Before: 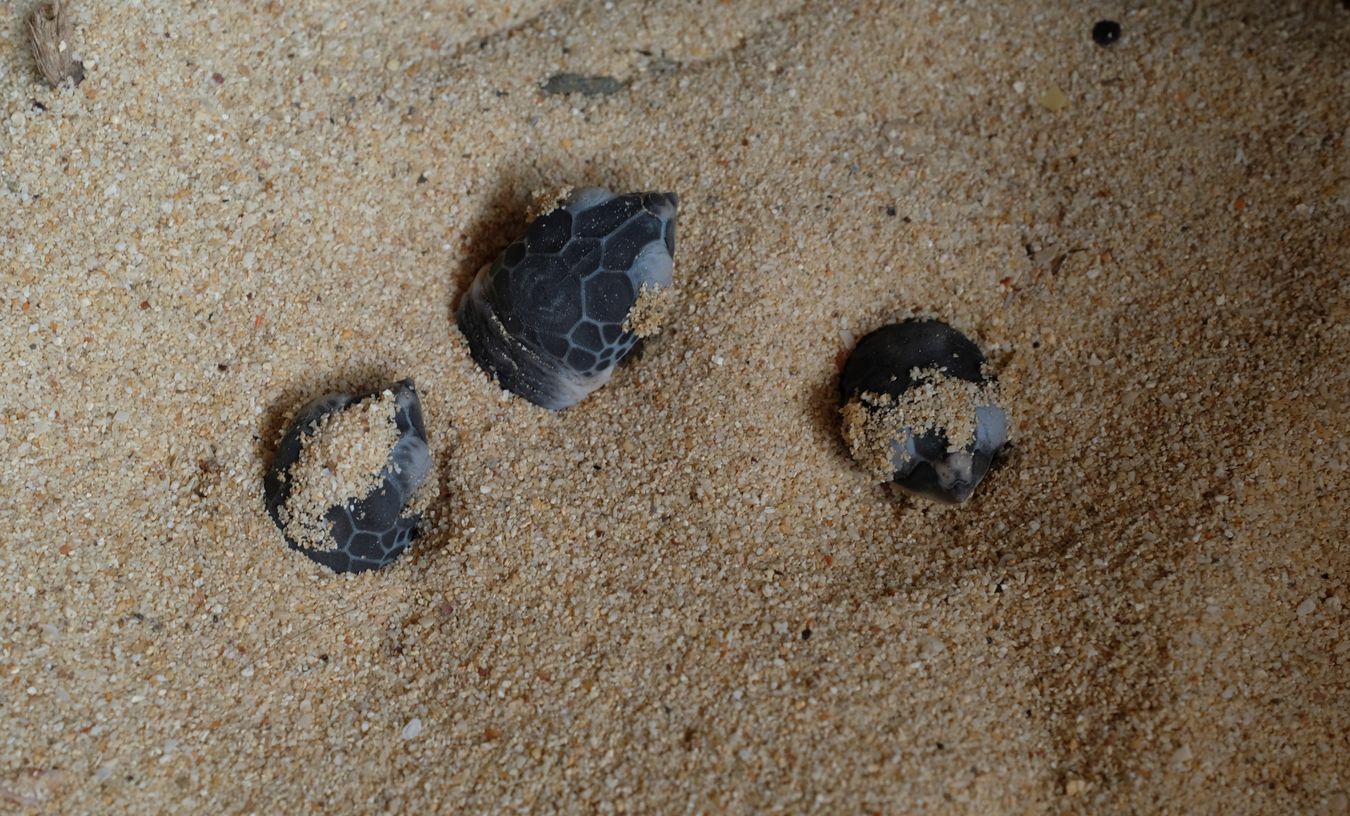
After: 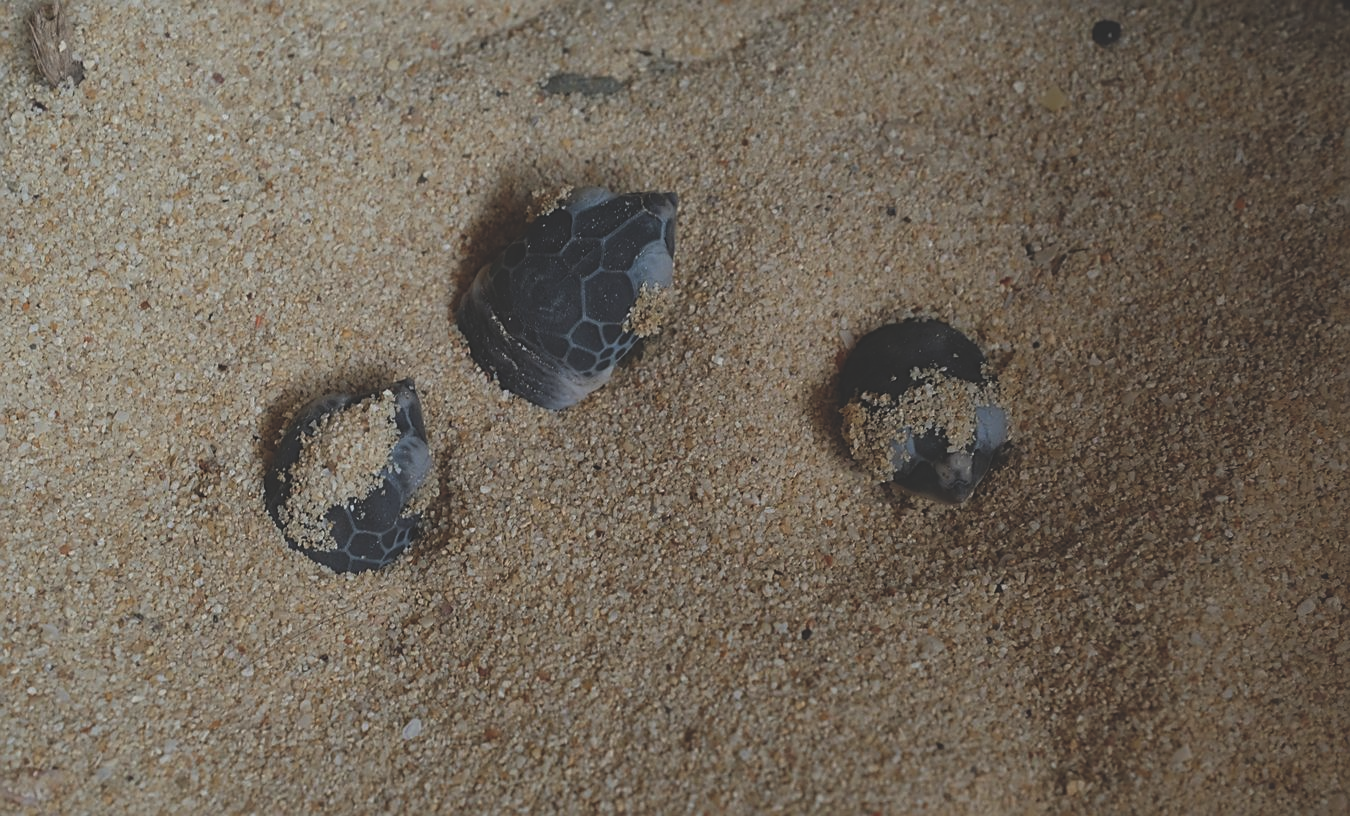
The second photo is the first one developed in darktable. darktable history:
sharpen: on, module defaults
exposure: black level correction -0.036, exposure -0.497 EV, compensate highlight preservation false
